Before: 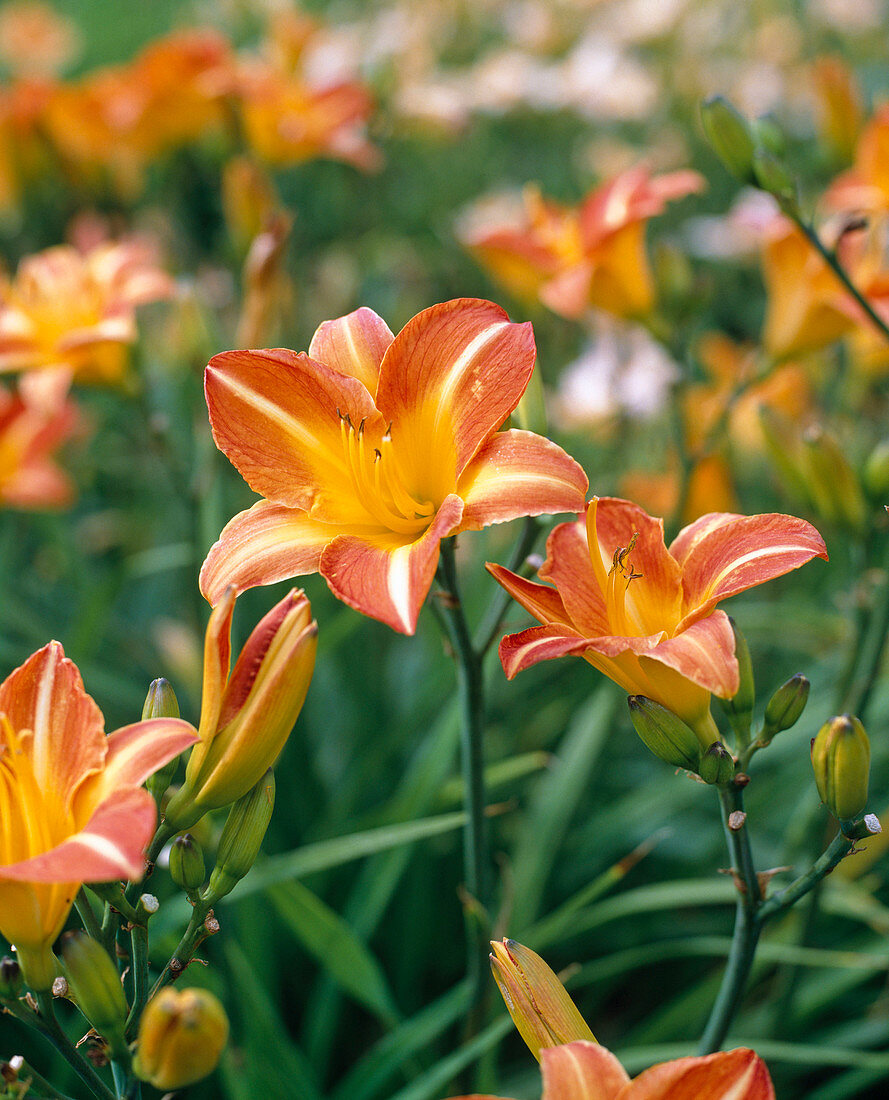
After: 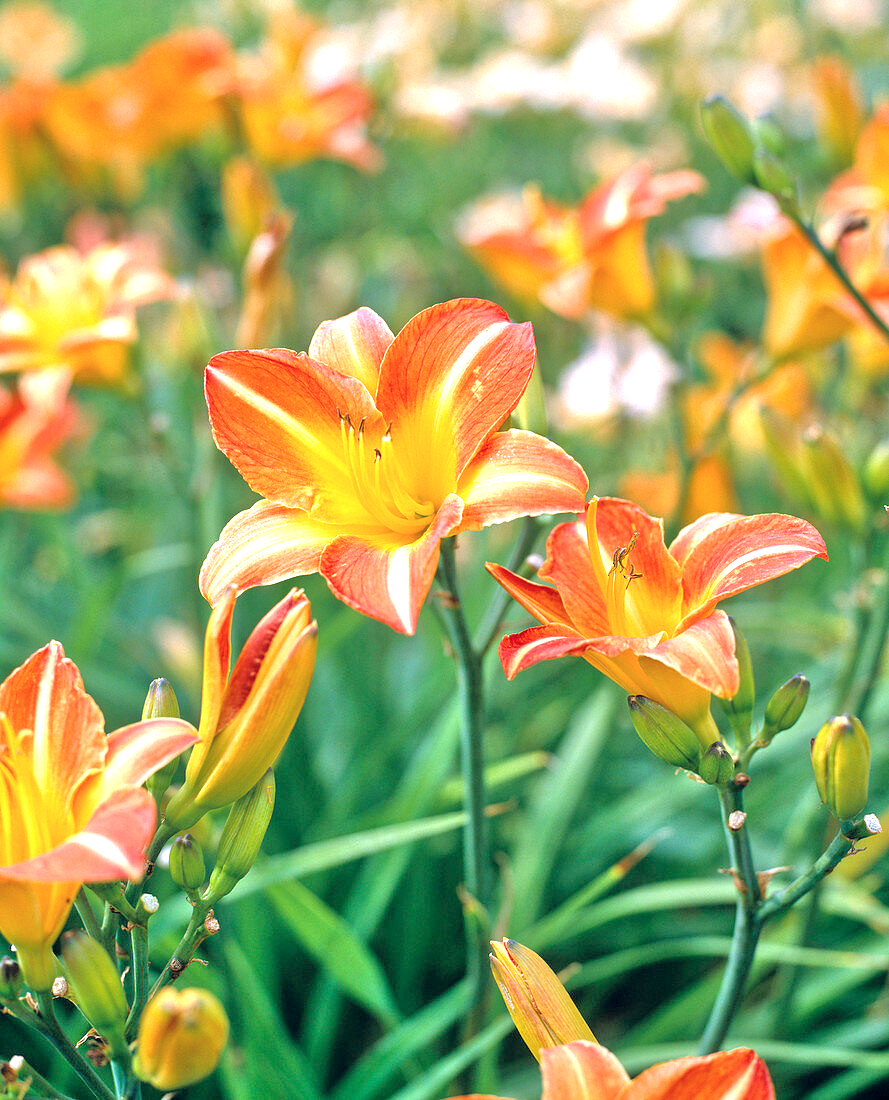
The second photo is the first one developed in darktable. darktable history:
tone equalizer: -7 EV 0.15 EV, -6 EV 0.6 EV, -5 EV 1.15 EV, -4 EV 1.33 EV, -3 EV 1.15 EV, -2 EV 0.6 EV, -1 EV 0.15 EV, mask exposure compensation -0.5 EV
exposure: exposure 0.77 EV, compensate highlight preservation false
color balance rgb: shadows lift › chroma 3.88%, shadows lift › hue 88.52°, power › hue 214.65°, global offset › chroma 0.1%, global offset › hue 252.4°, contrast 4.45%
